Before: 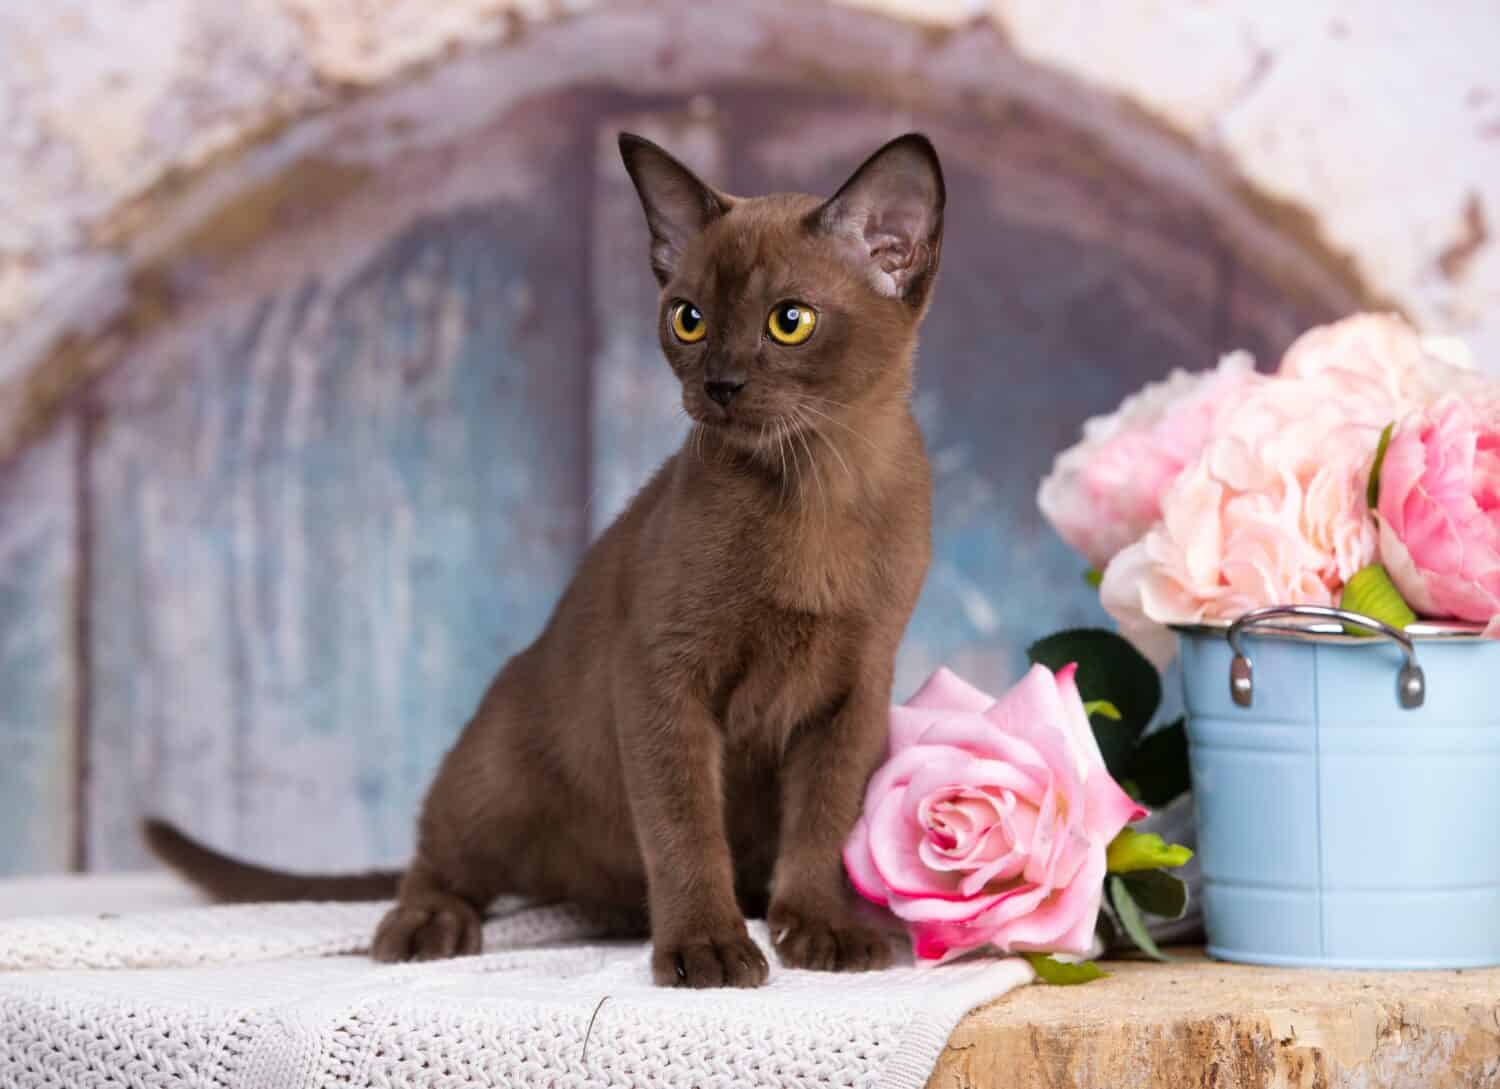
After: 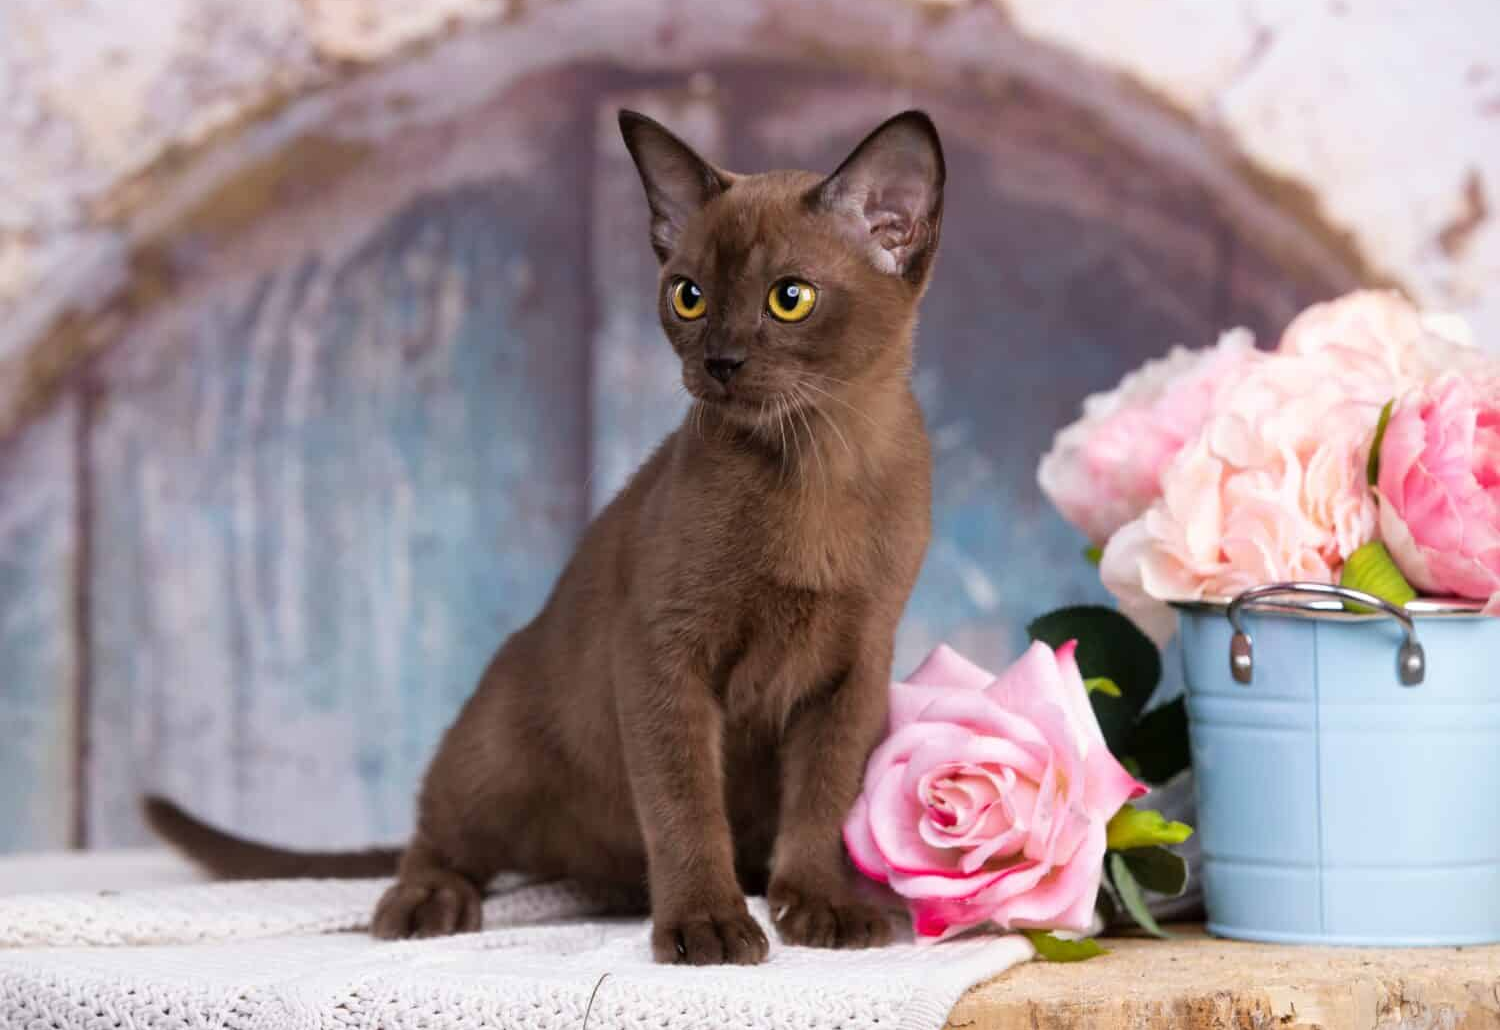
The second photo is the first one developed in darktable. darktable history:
crop and rotate: top 2.183%, bottom 3.208%
